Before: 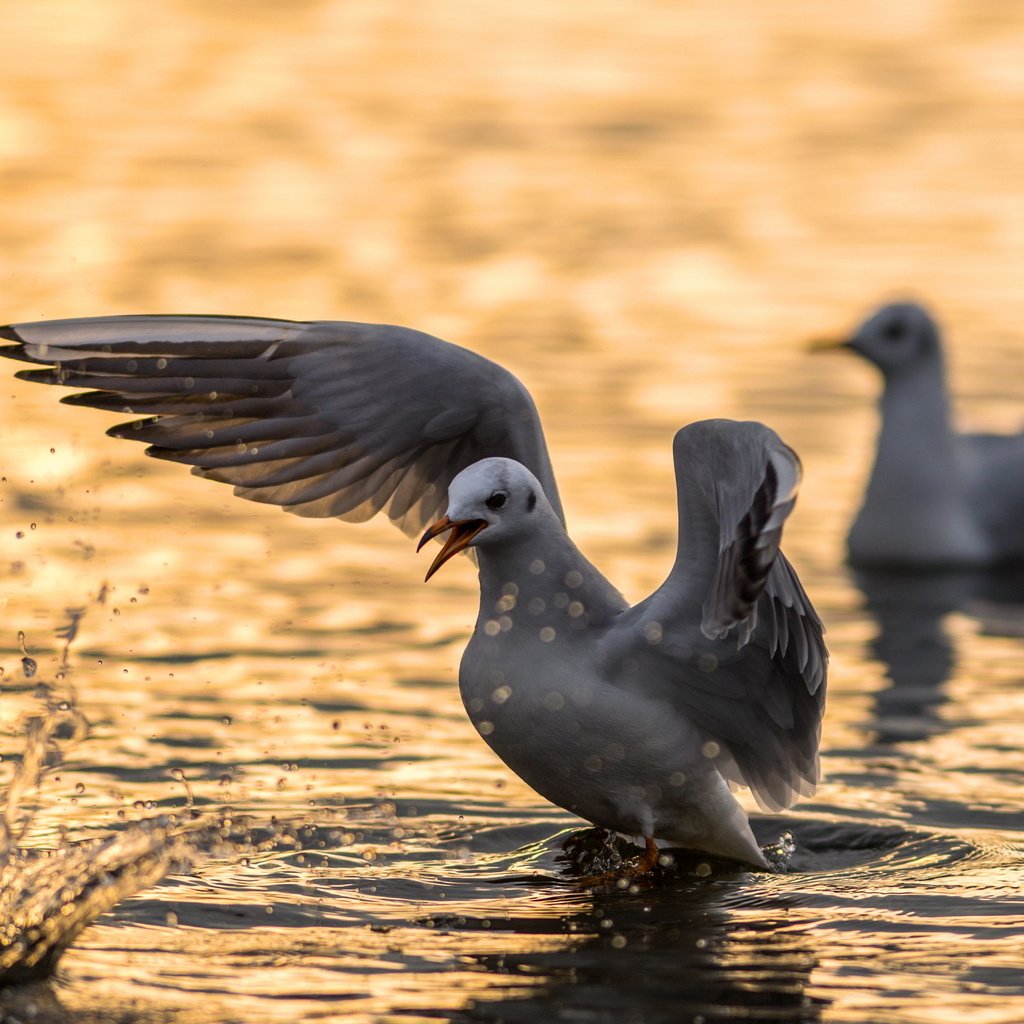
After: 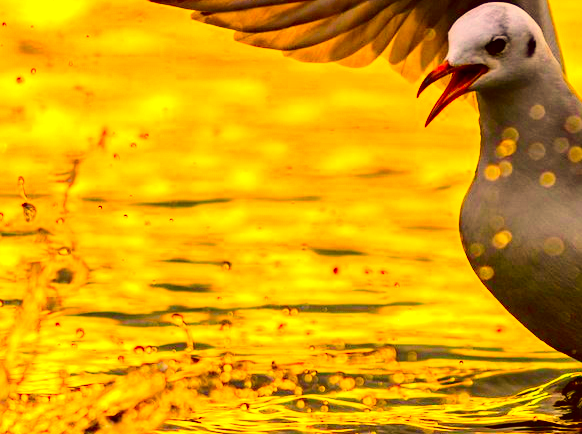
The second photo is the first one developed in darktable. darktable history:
exposure: black level correction 0, exposure 0.695 EV, compensate highlight preservation false
tone curve: curves: ch0 [(0, 0) (0.114, 0.083) (0.291, 0.3) (0.447, 0.535) (0.602, 0.712) (0.772, 0.864) (0.999, 0.978)]; ch1 [(0, 0) (0.389, 0.352) (0.458, 0.433) (0.486, 0.474) (0.509, 0.505) (0.535, 0.541) (0.555, 0.557) (0.677, 0.724) (1, 1)]; ch2 [(0, 0) (0.369, 0.388) (0.449, 0.431) (0.501, 0.5) (0.528, 0.552) (0.561, 0.596) (0.697, 0.721) (1, 1)], color space Lab, independent channels, preserve colors none
crop: top 44.519%, right 43.152%, bottom 13.056%
contrast brightness saturation: contrast -0.011, brightness -0.014, saturation 0.041
tone equalizer: on, module defaults
color correction: highlights a* 10.4, highlights b* 30.76, shadows a* 2.8, shadows b* 18.15, saturation 1.75
haze removal: compatibility mode true, adaptive false
